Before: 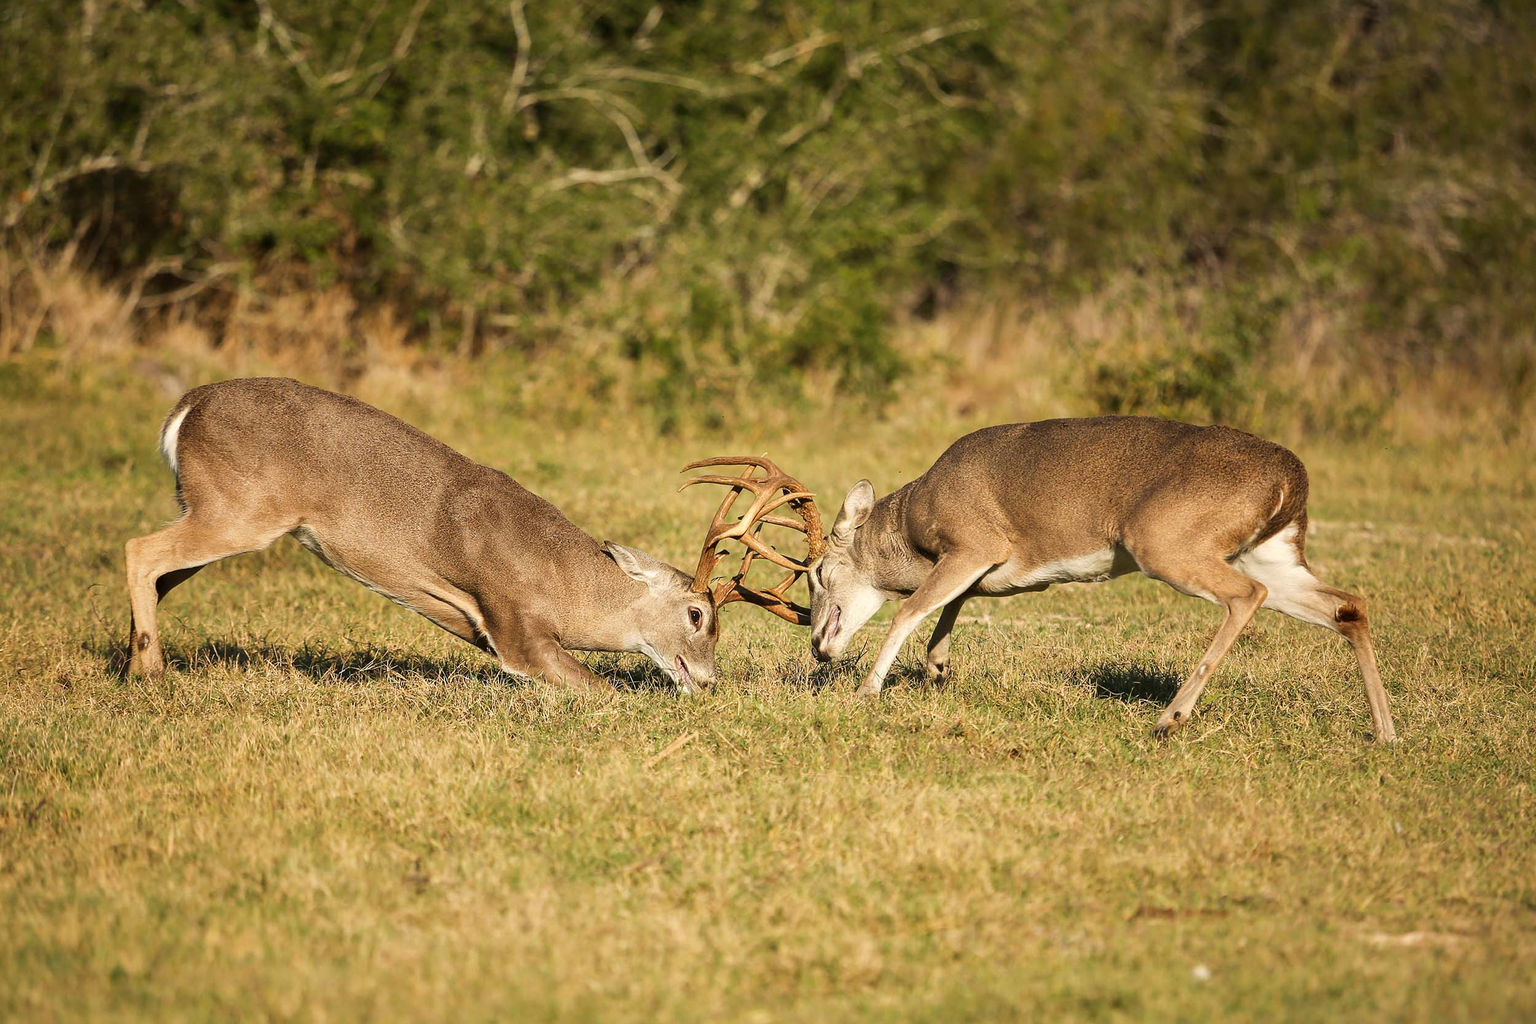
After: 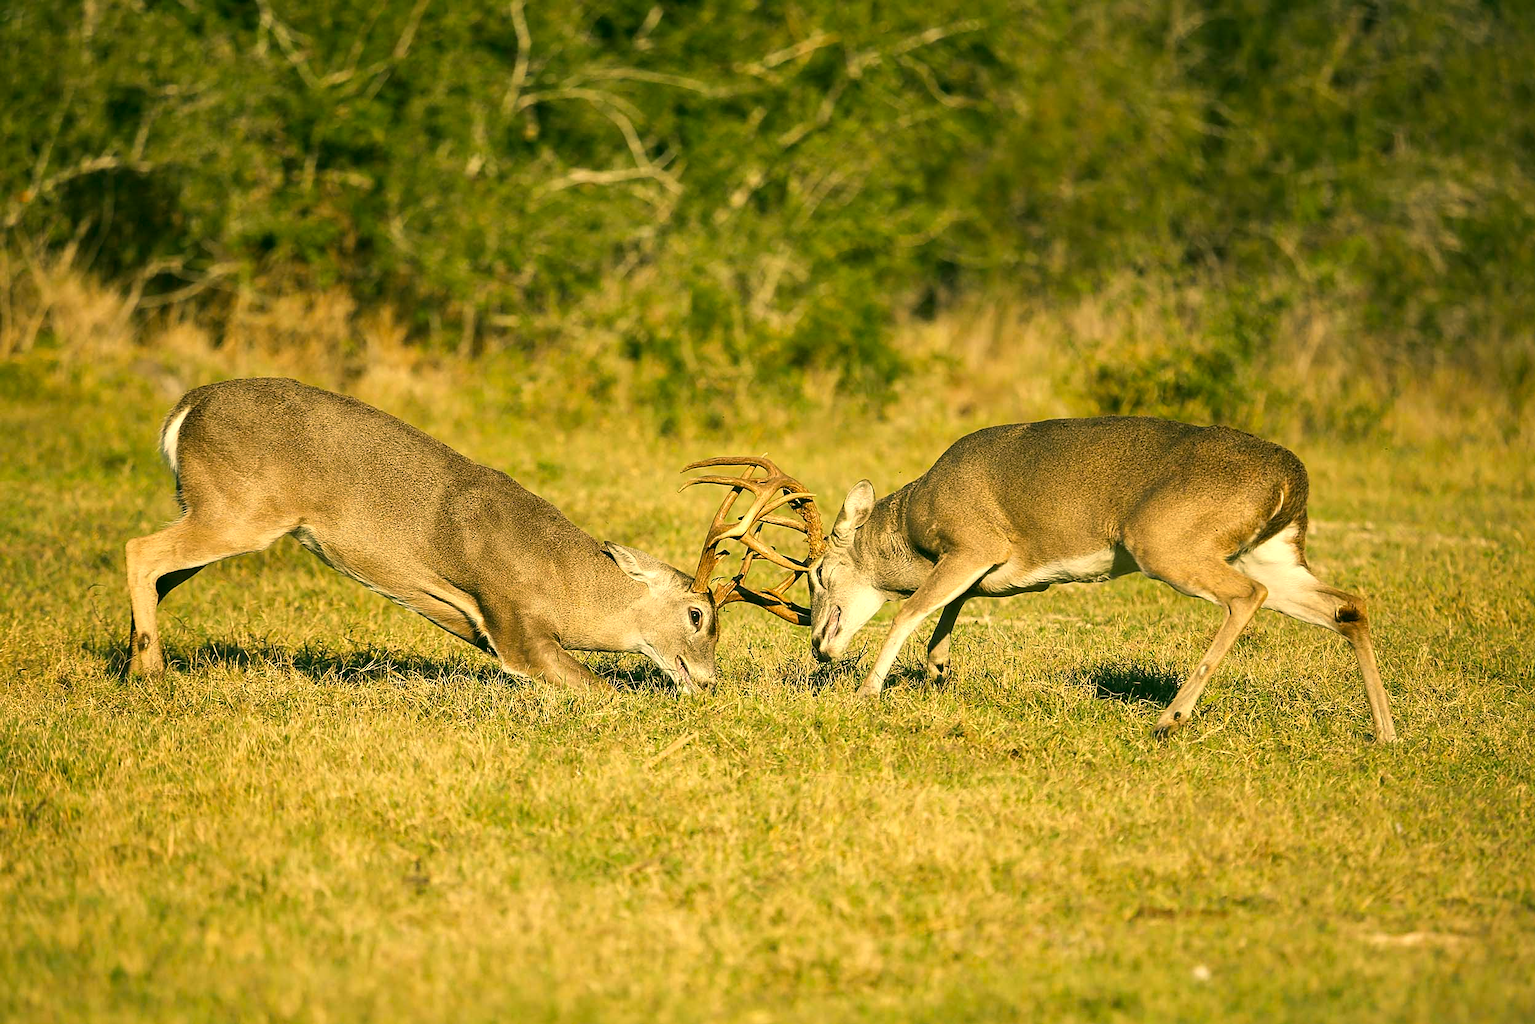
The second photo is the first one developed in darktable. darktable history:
exposure: exposure 0.203 EV, compensate highlight preservation false
levels: levels [0, 0.492, 0.984]
color correction: highlights a* 4.94, highlights b* 24.08, shadows a* -16.25, shadows b* 3.8
sharpen: amount 0.208
